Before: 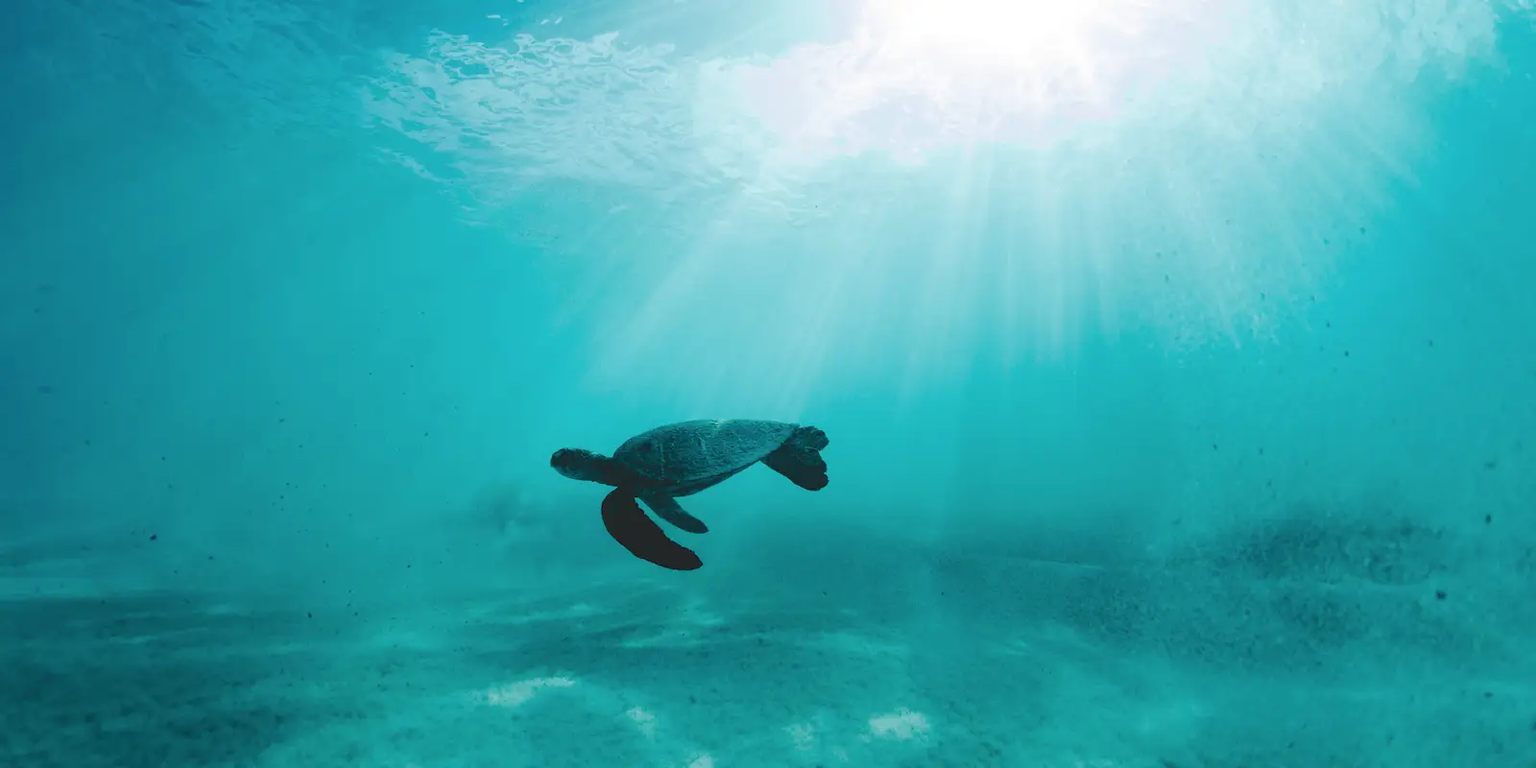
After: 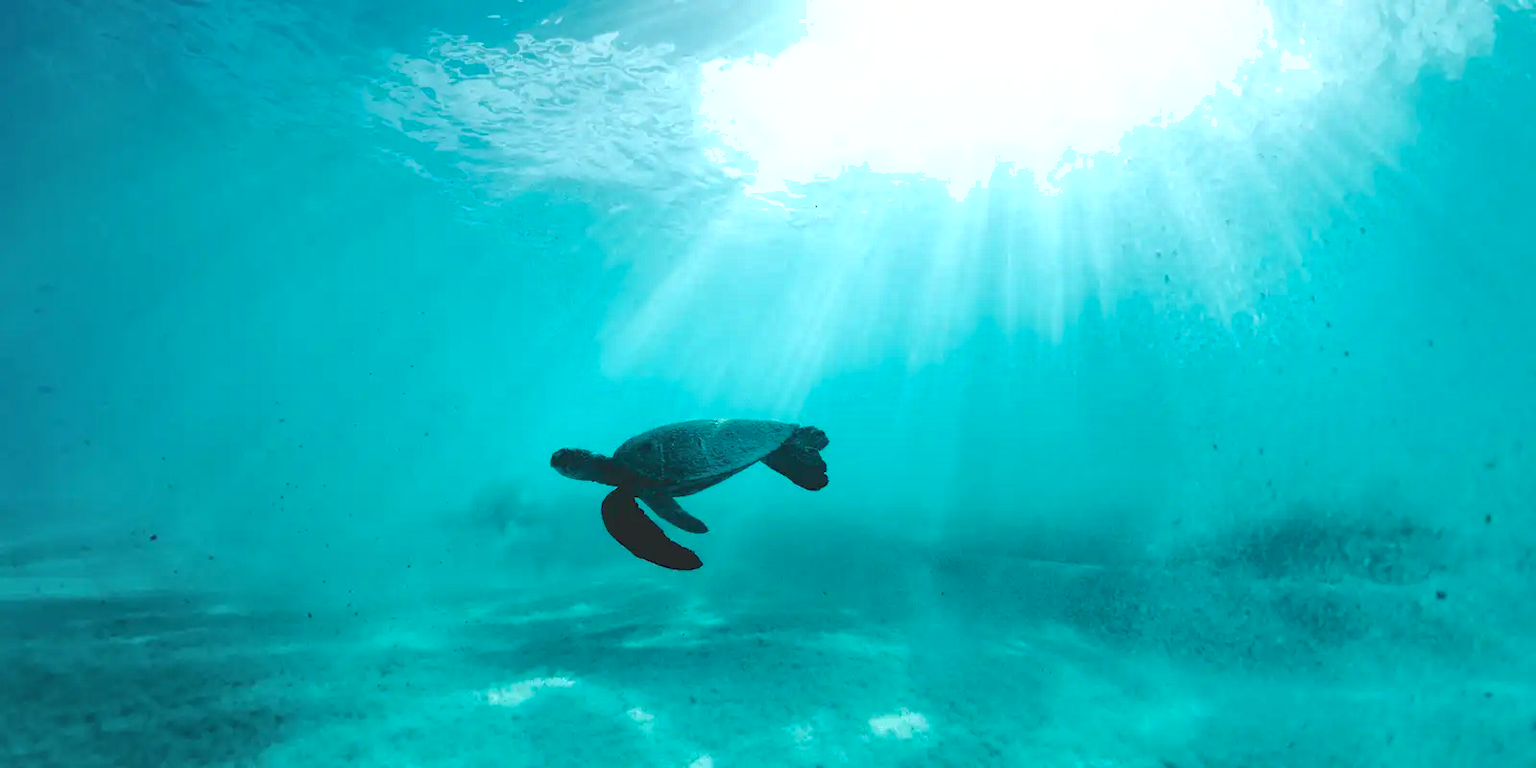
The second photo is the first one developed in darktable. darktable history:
color balance: mode lift, gamma, gain (sRGB), lift [0.97, 1, 1, 1], gamma [1.03, 1, 1, 1]
graduated density: on, module defaults
tone equalizer: -8 EV -0.417 EV, -7 EV -0.389 EV, -6 EV -0.333 EV, -5 EV -0.222 EV, -3 EV 0.222 EV, -2 EV 0.333 EV, -1 EV 0.389 EV, +0 EV 0.417 EV, edges refinement/feathering 500, mask exposure compensation -1.57 EV, preserve details no
exposure: black level correction 0.001, exposure 0.5 EV, compensate exposure bias true, compensate highlight preservation false
shadows and highlights: on, module defaults
